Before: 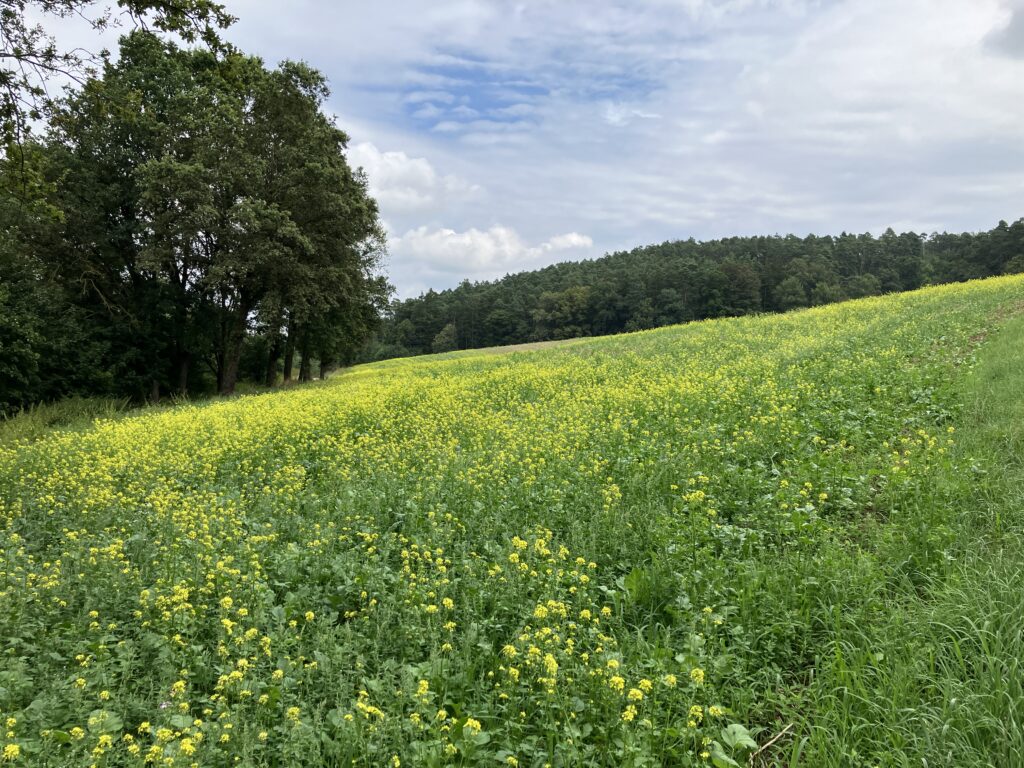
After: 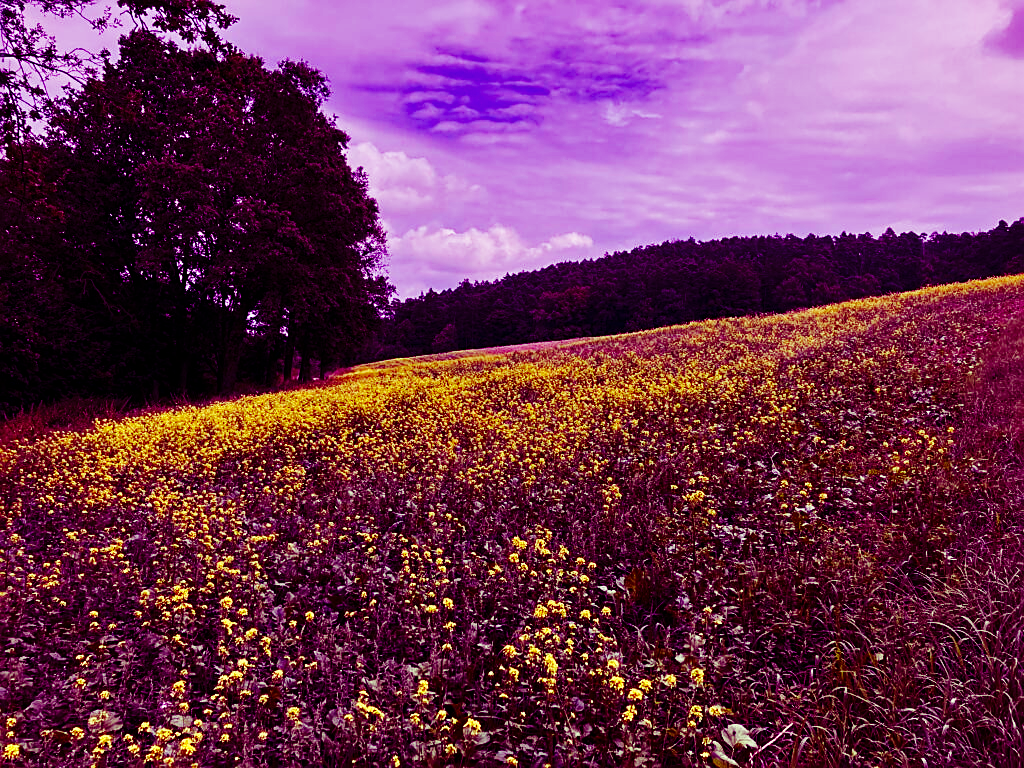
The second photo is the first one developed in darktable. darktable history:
sharpen: on, module defaults
graduated density: on, module defaults
base curve: curves: ch0 [(0, 0) (0.036, 0.025) (0.121, 0.166) (0.206, 0.329) (0.605, 0.79) (1, 1)], preserve colors none
color balance: mode lift, gamma, gain (sRGB), lift [1, 1, 0.101, 1]
